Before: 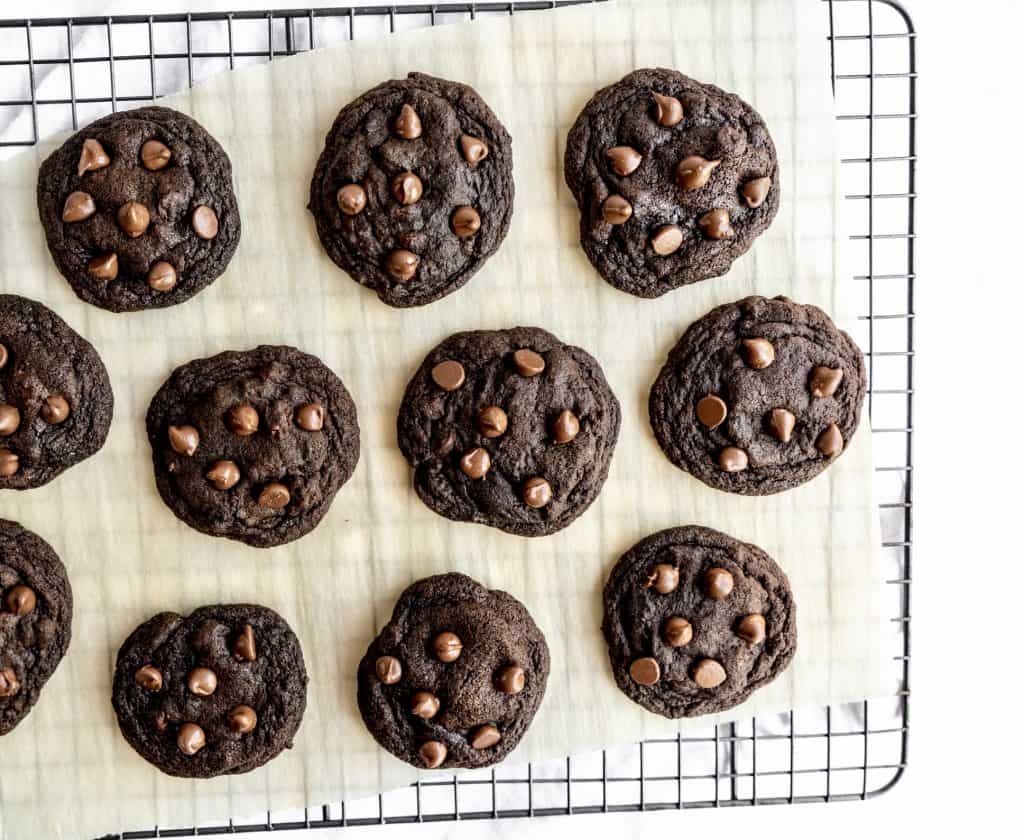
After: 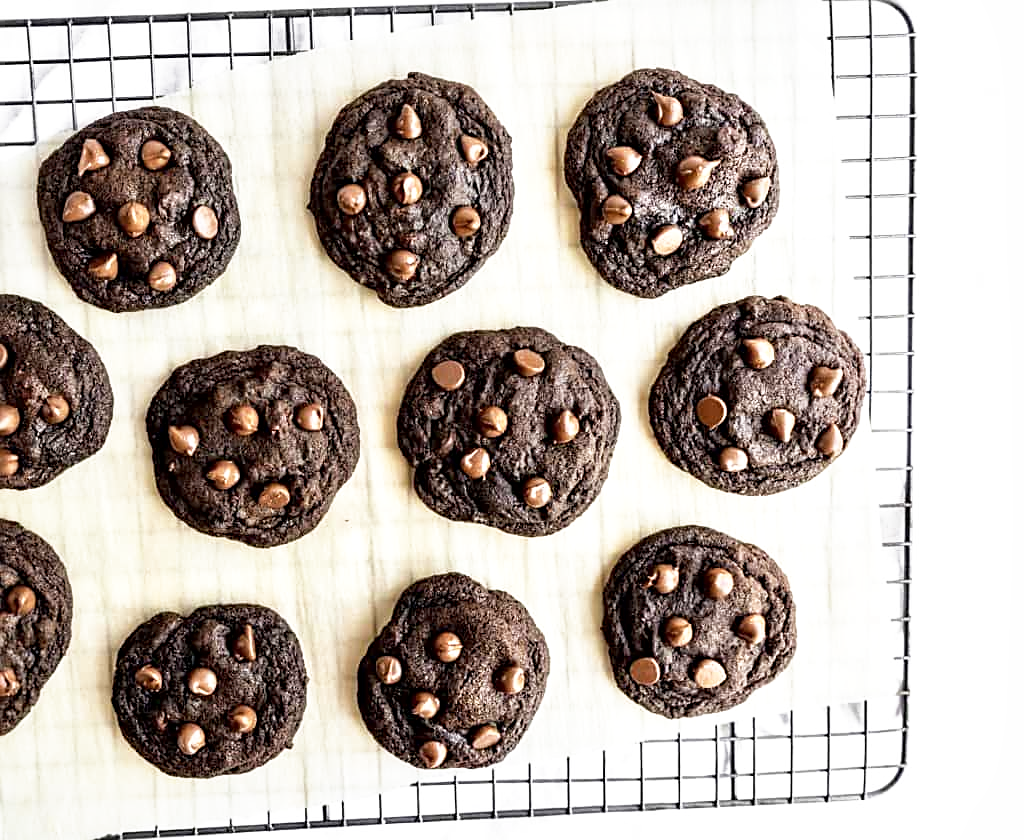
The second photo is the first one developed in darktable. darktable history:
local contrast: mode bilateral grid, contrast 20, coarseness 50, detail 159%, midtone range 0.2
base curve: curves: ch0 [(0, 0) (0.557, 0.834) (1, 1)], preserve colors none
sharpen: amount 0.492
